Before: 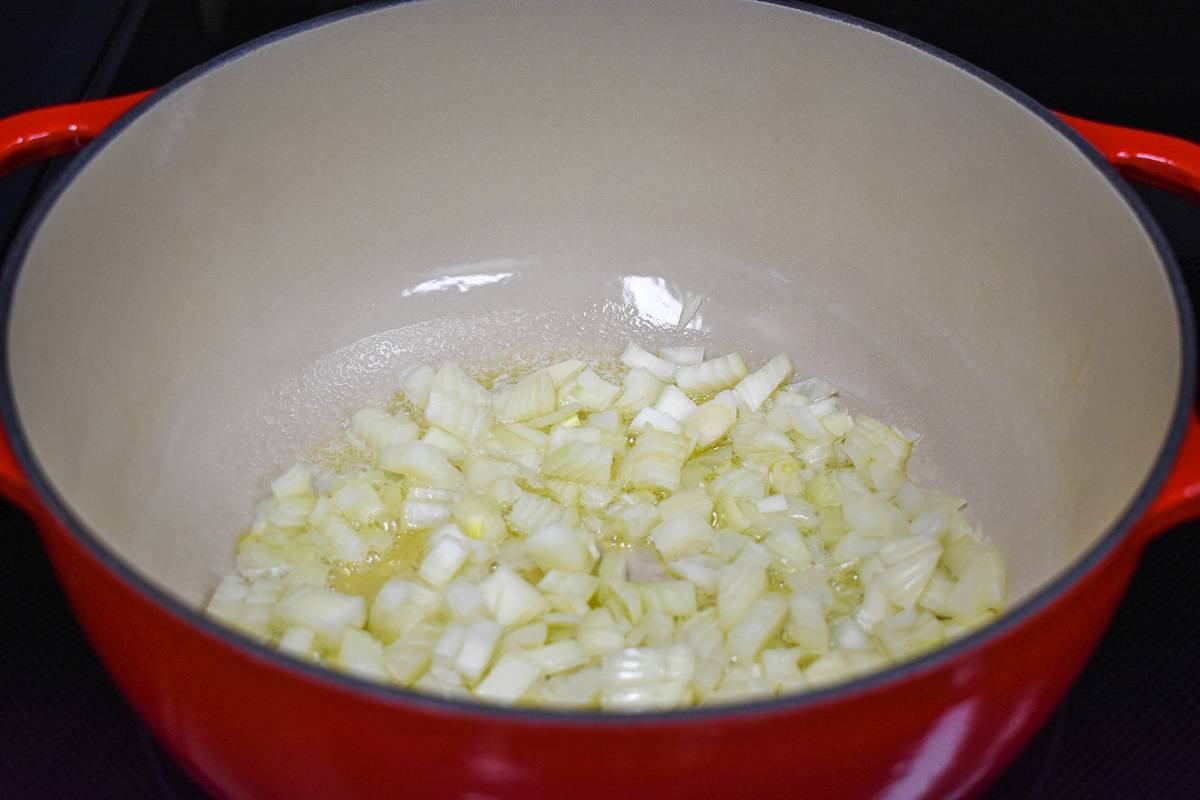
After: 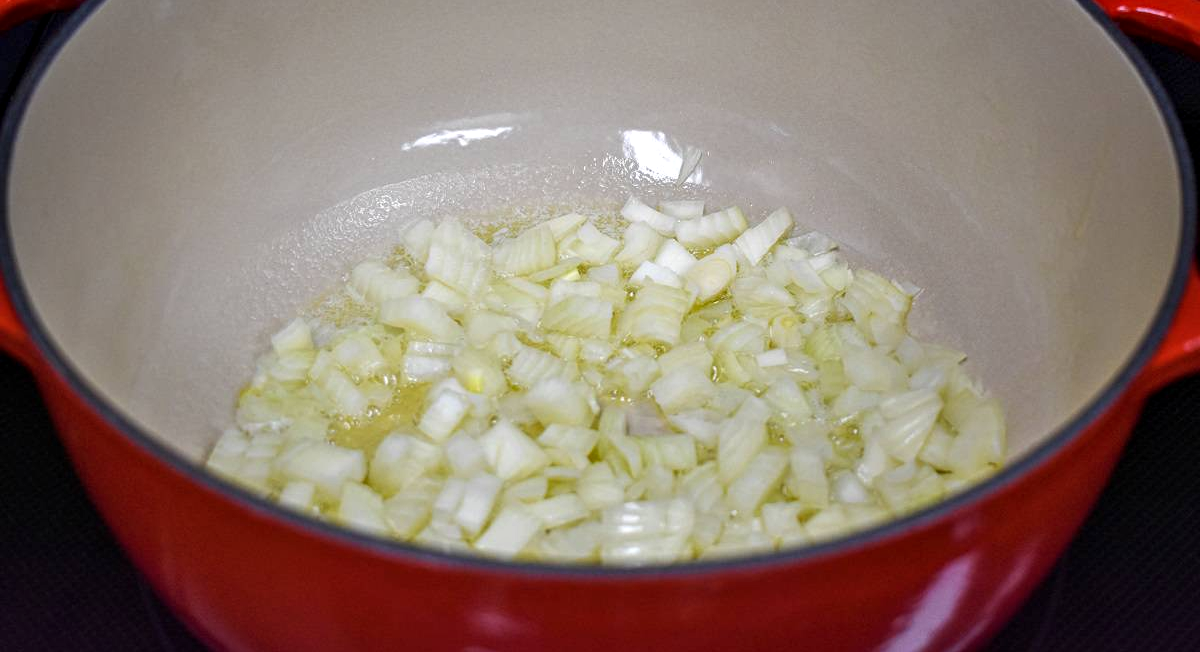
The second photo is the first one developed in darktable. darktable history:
crop and rotate: top 18.398%
local contrast: on, module defaults
